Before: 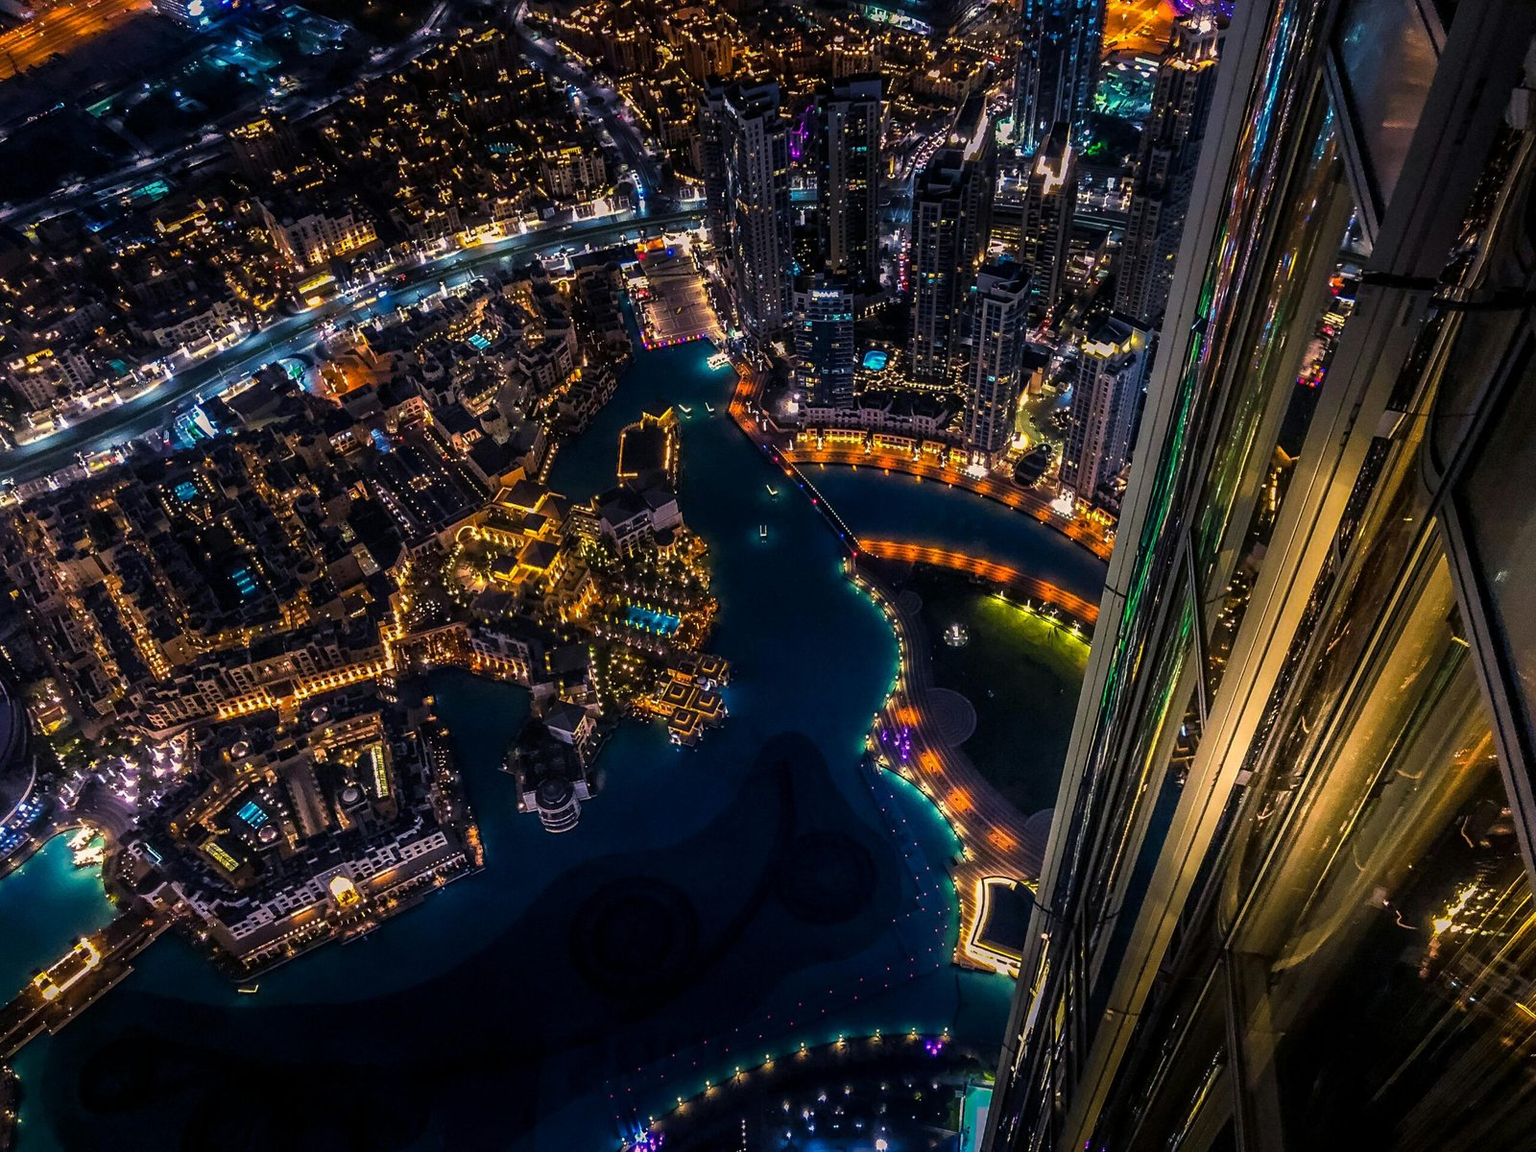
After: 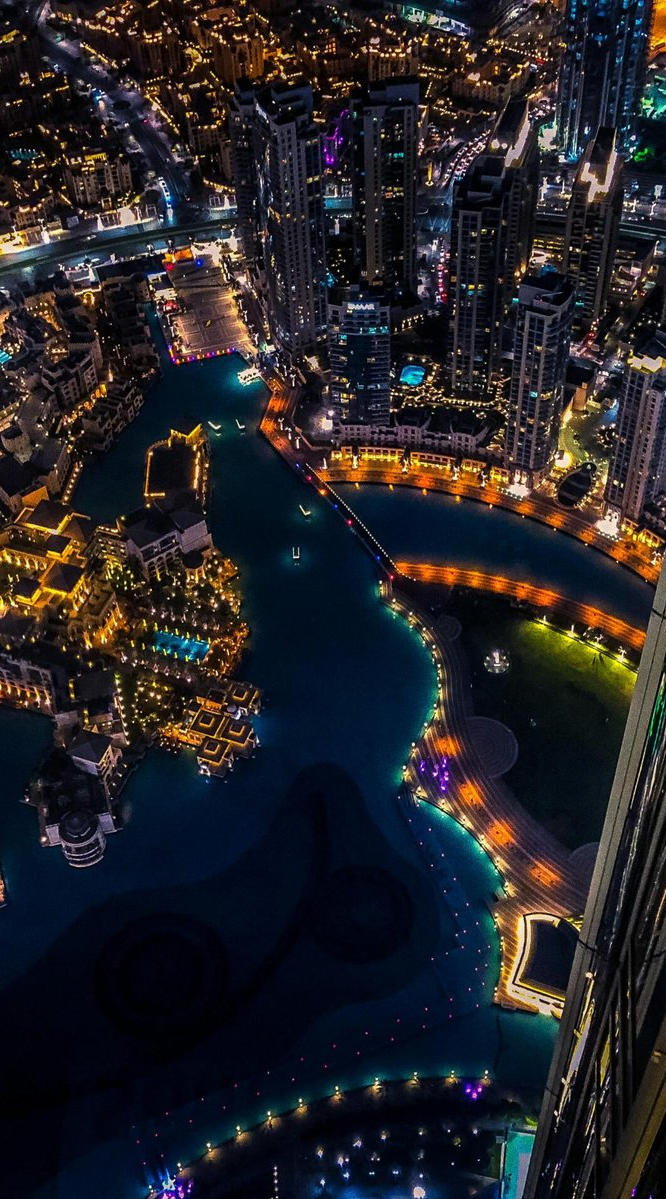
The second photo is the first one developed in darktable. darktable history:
crop: left 31.229%, right 27.105%
grain: coarseness 0.09 ISO
